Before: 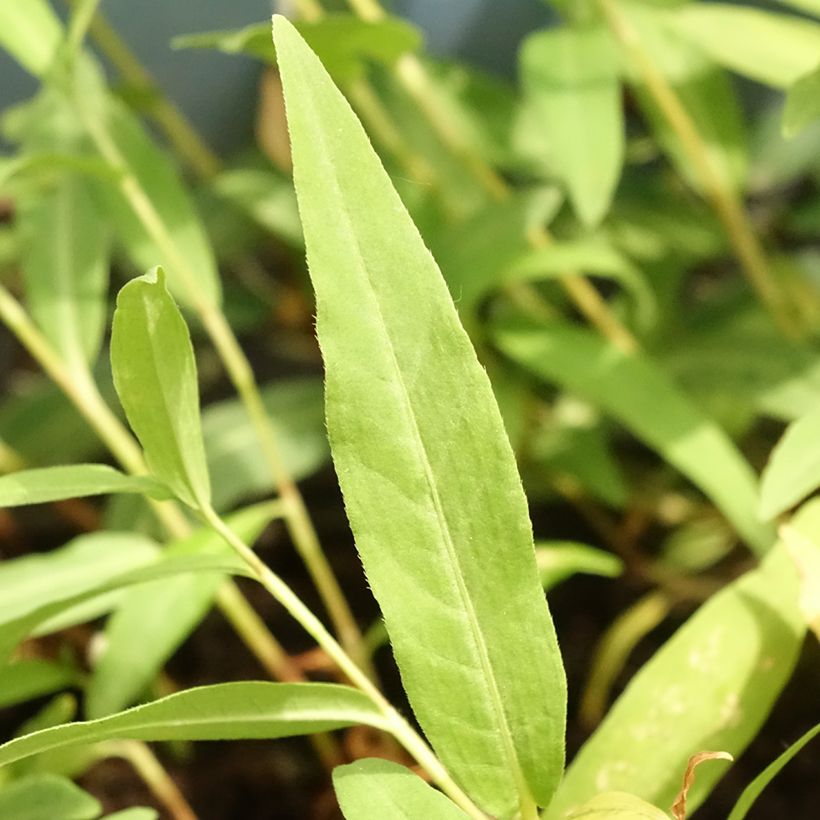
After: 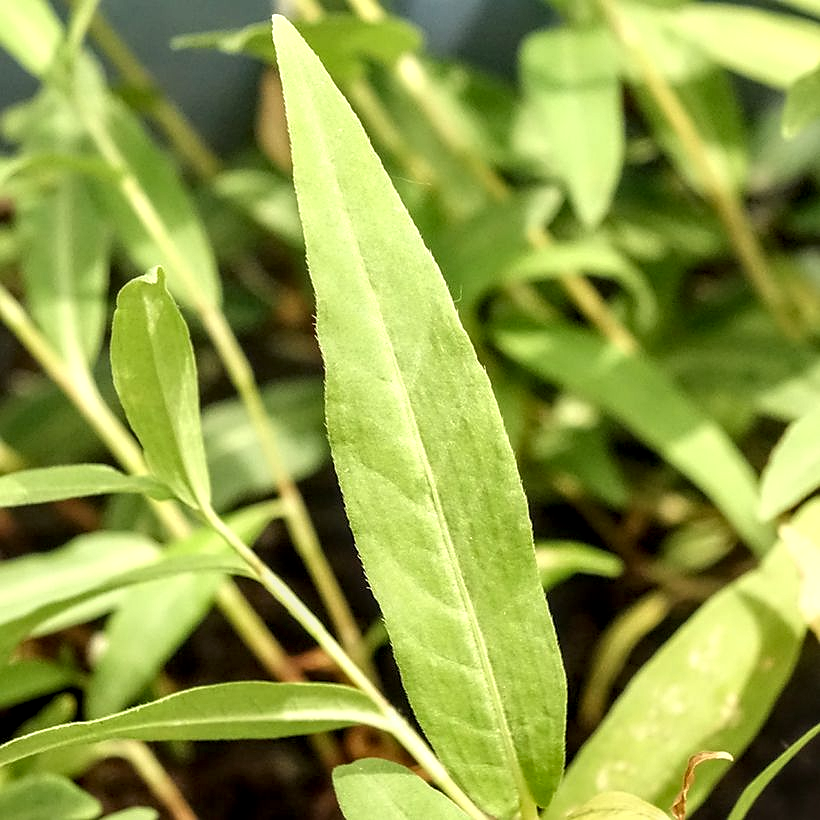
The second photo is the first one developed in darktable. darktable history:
sharpen: radius 0.97, amount 0.604
local contrast: detail 160%
